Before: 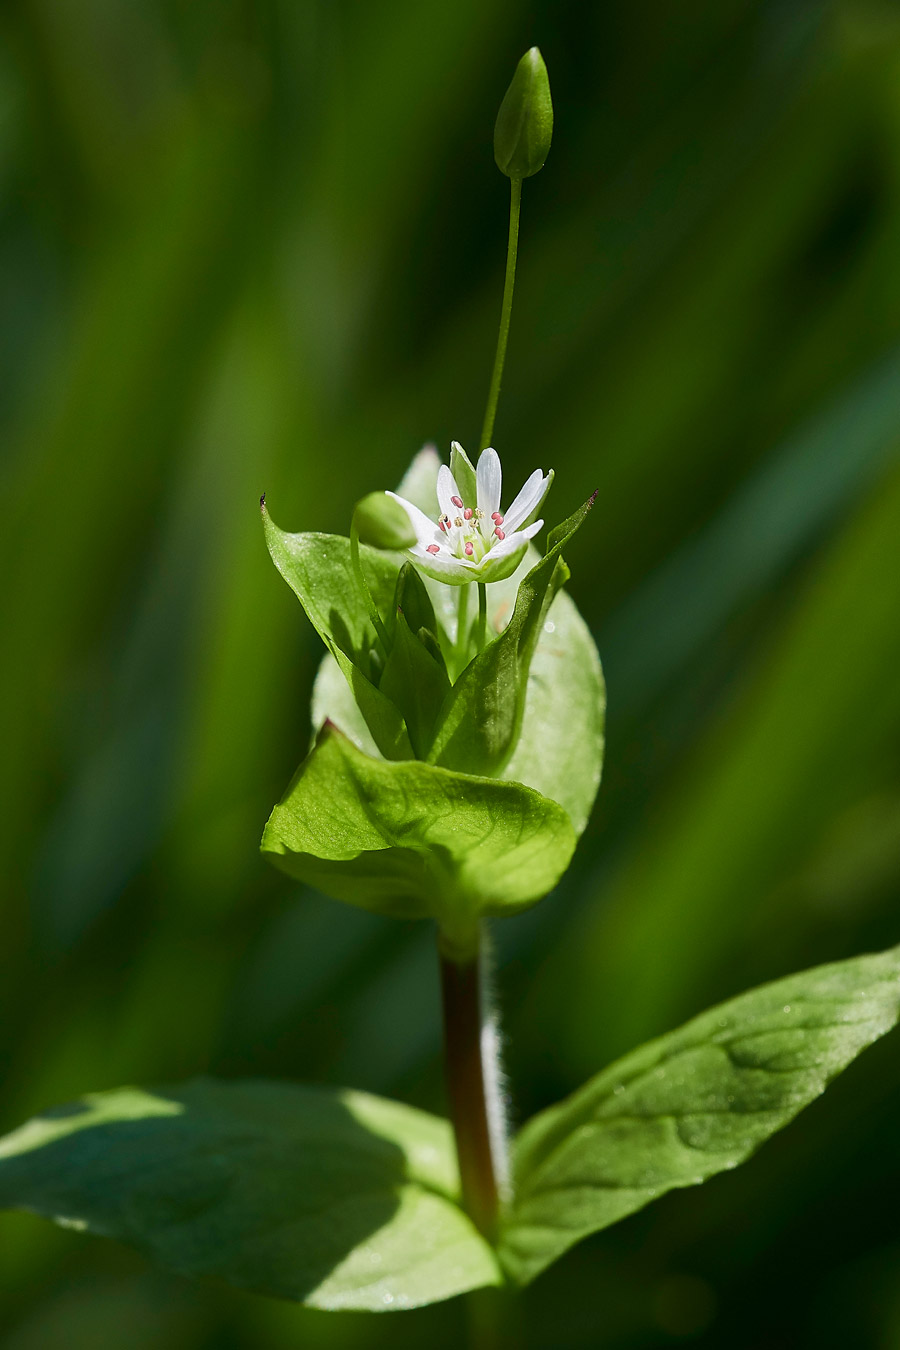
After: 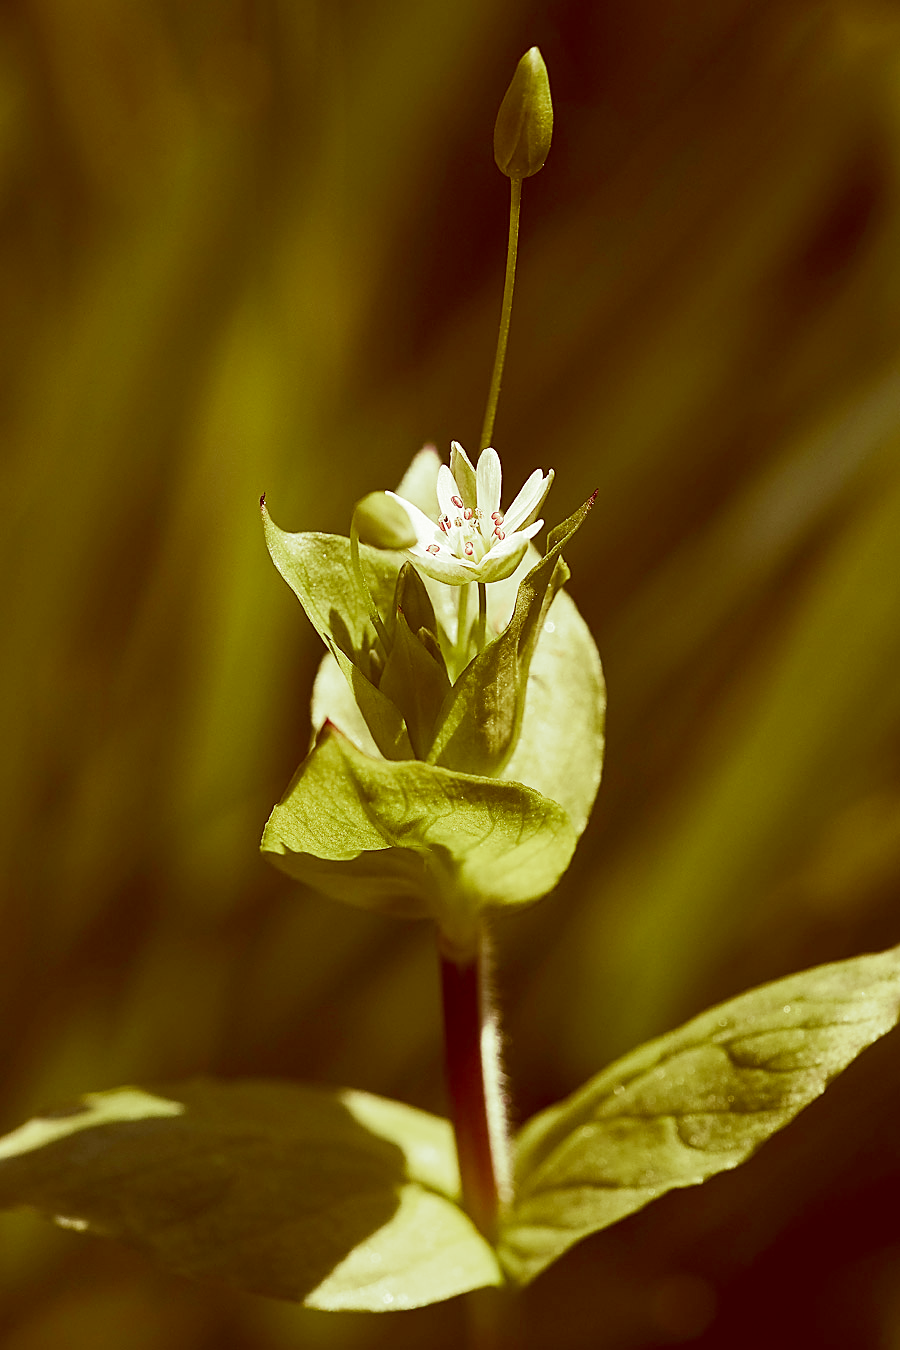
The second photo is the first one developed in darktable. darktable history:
color correction: highlights a* 9.03, highlights b* 8.71, shadows a* 40, shadows b* 40, saturation 0.8
contrast brightness saturation: contrast 0.2, brightness 0.15, saturation 0.14
split-toning: shadows › hue 290.82°, shadows › saturation 0.34, highlights › saturation 0.38, balance 0, compress 50%
sharpen: on, module defaults
